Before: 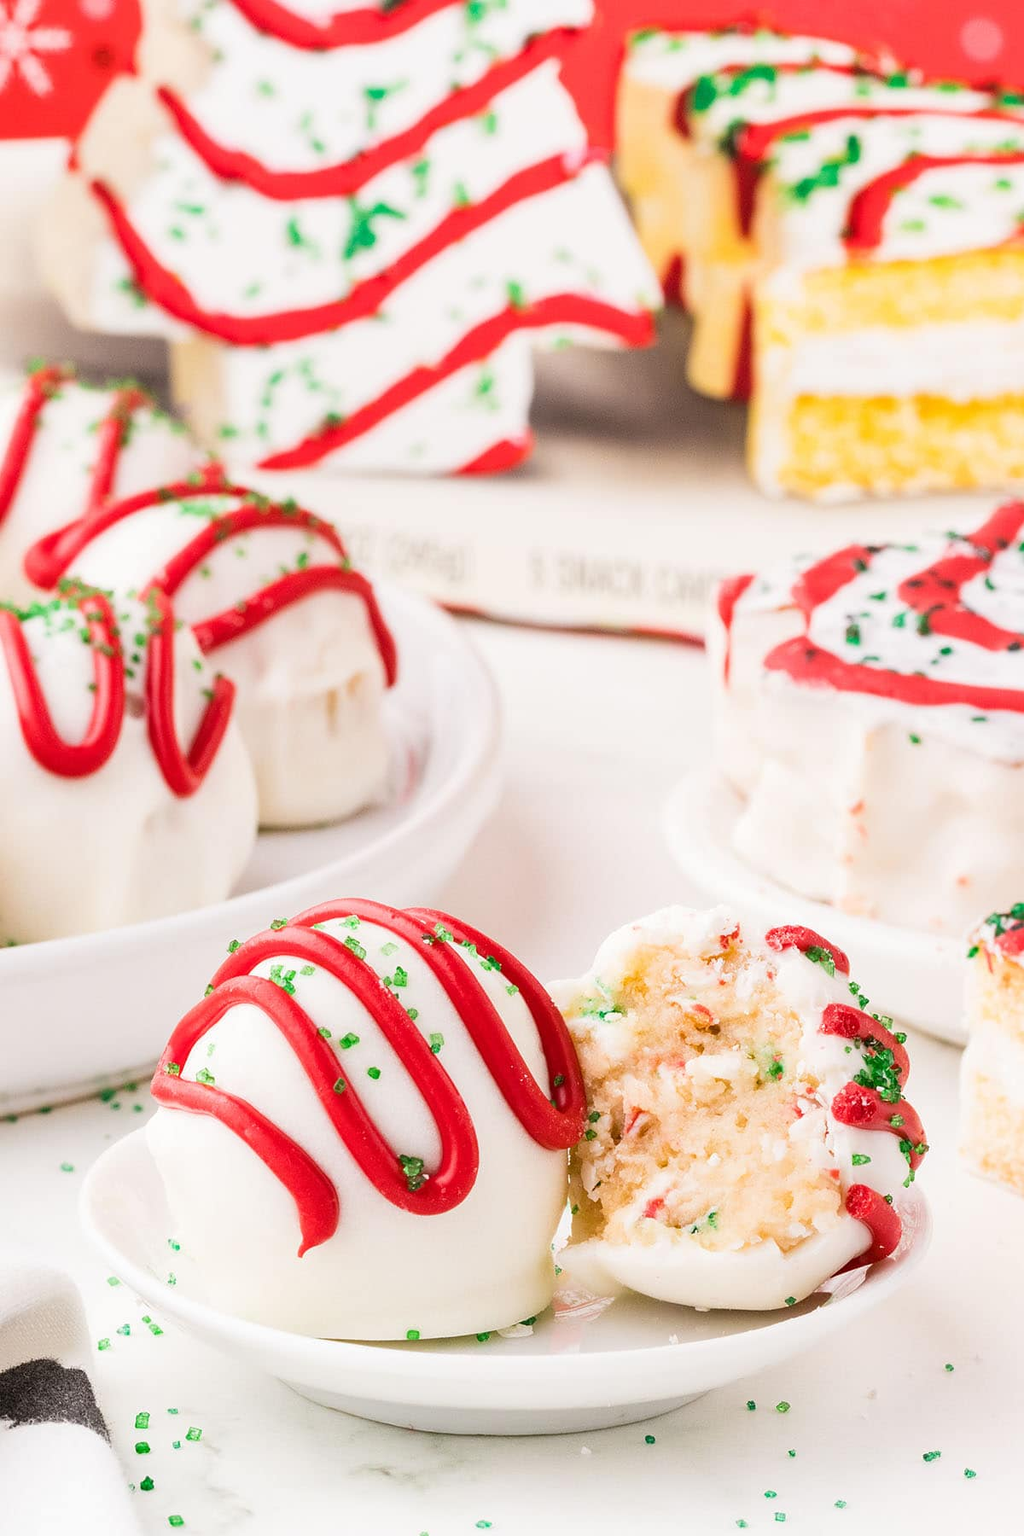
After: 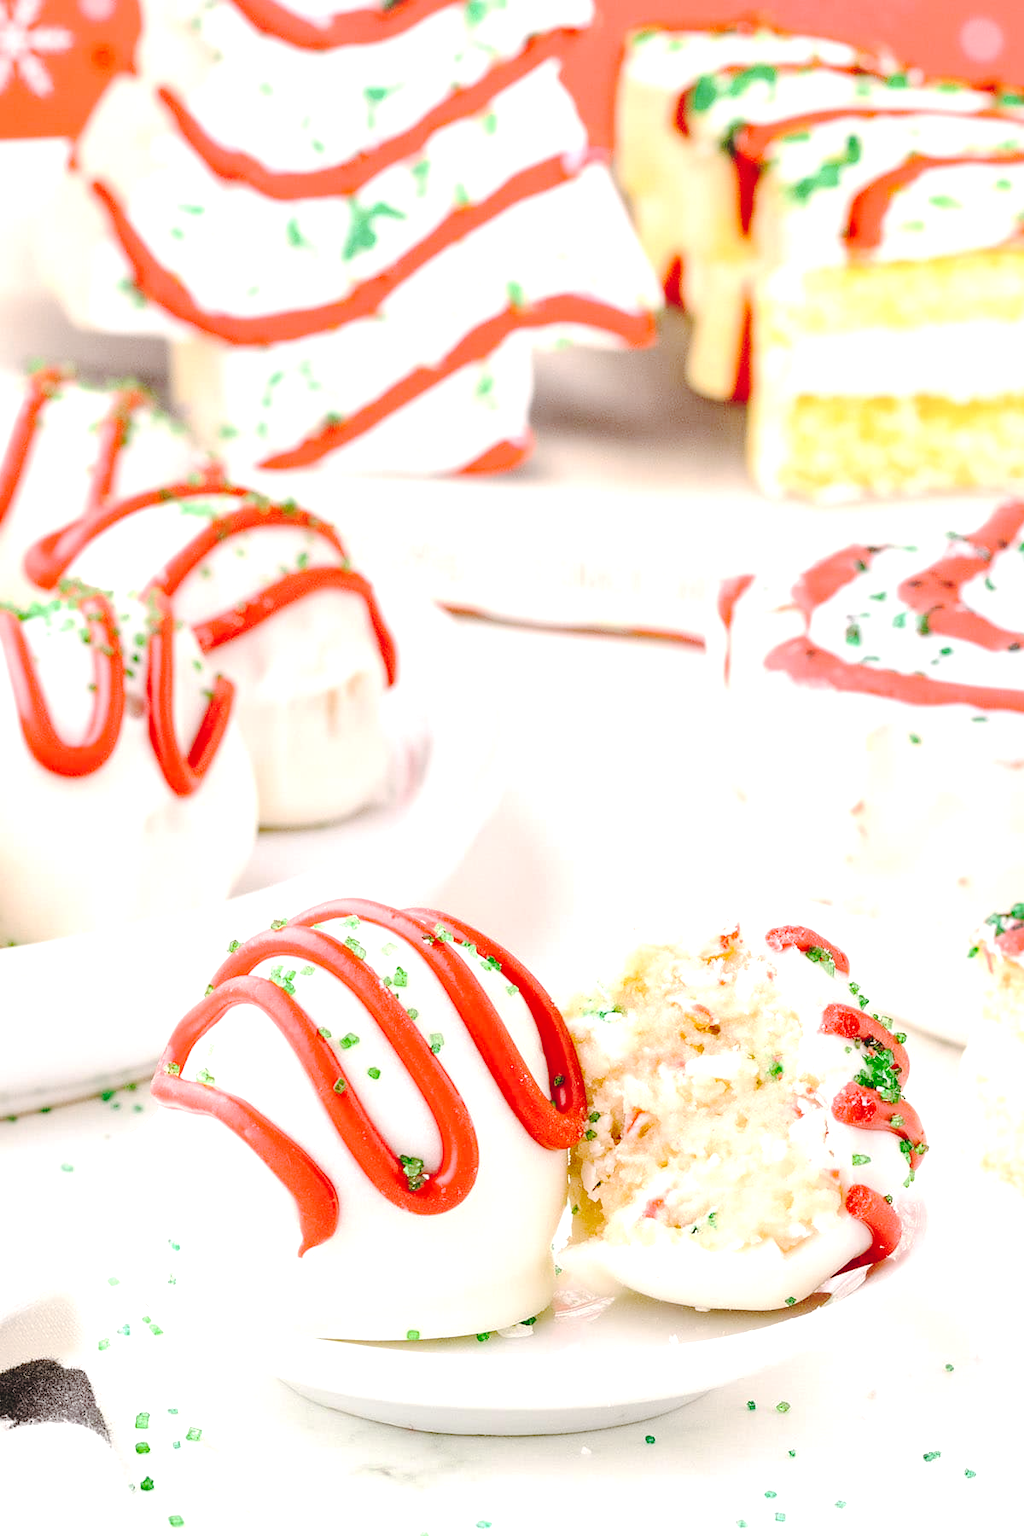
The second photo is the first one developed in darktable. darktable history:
tone curve: curves: ch0 [(0, 0) (0.003, 0.057) (0.011, 0.061) (0.025, 0.065) (0.044, 0.075) (0.069, 0.082) (0.1, 0.09) (0.136, 0.102) (0.177, 0.145) (0.224, 0.195) (0.277, 0.27) (0.335, 0.374) (0.399, 0.486) (0.468, 0.578) (0.543, 0.652) (0.623, 0.717) (0.709, 0.778) (0.801, 0.837) (0.898, 0.909) (1, 1)], preserve colors none
exposure: black level correction -0.002, exposure 0.54 EV, compensate highlight preservation false
